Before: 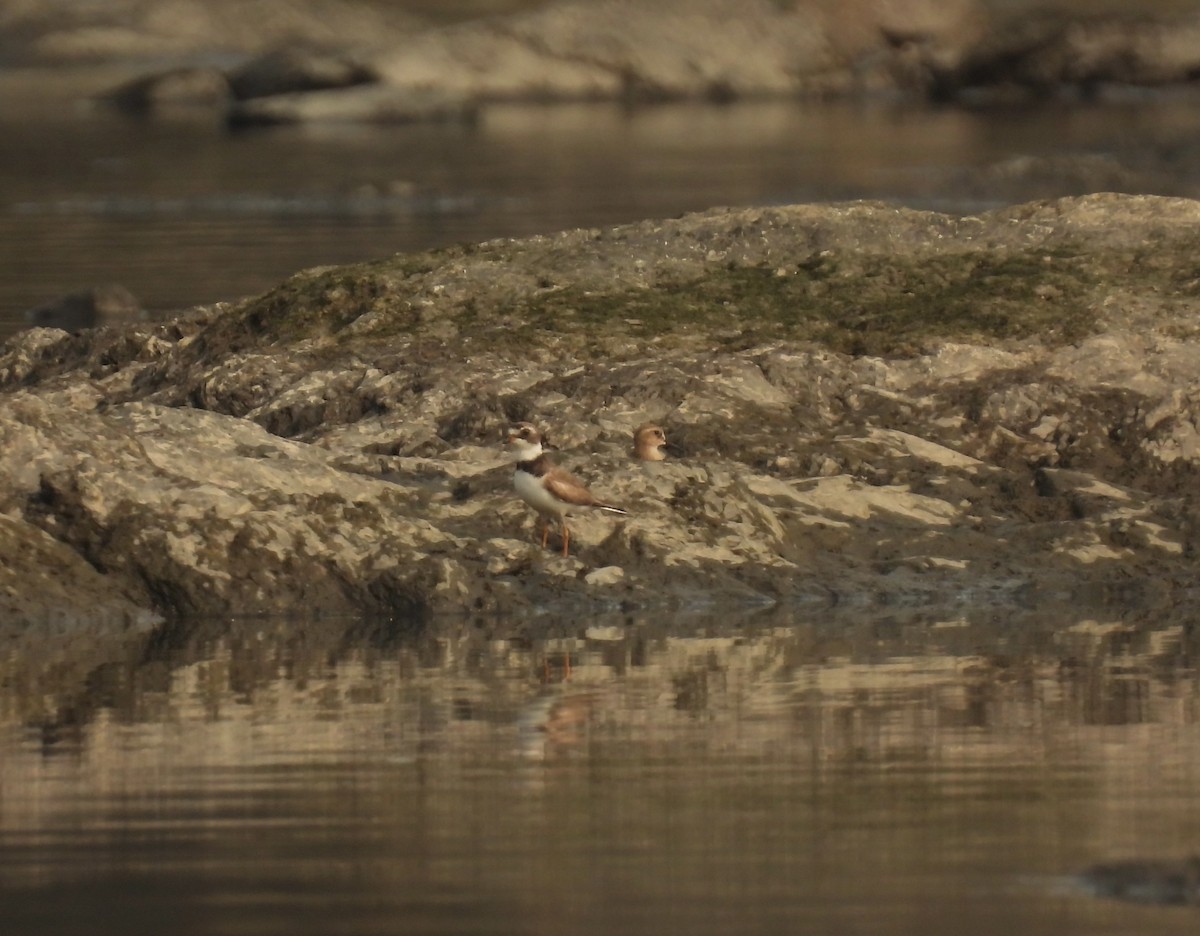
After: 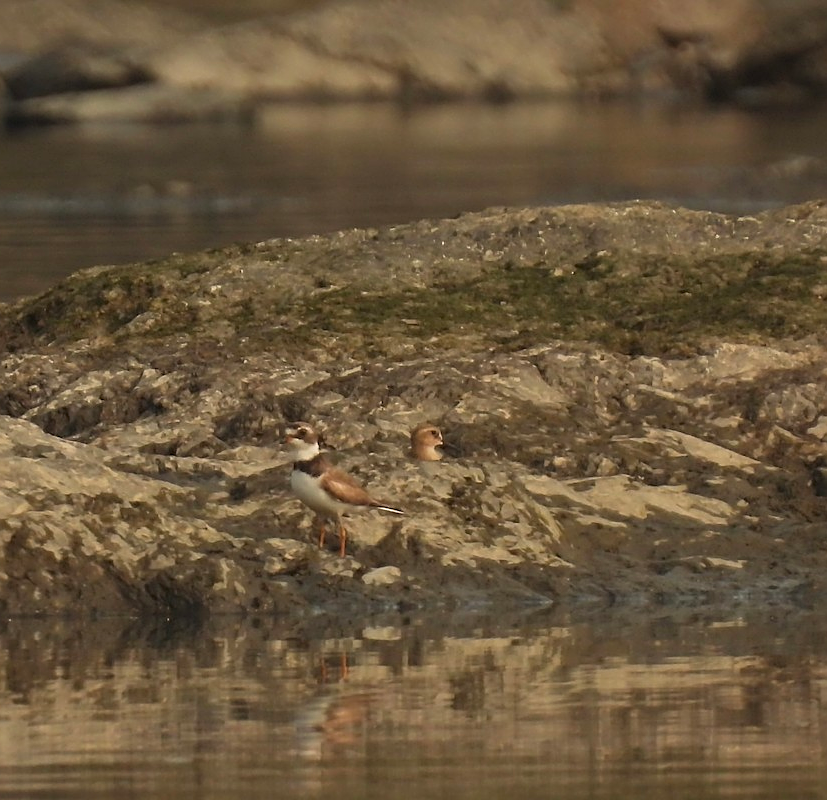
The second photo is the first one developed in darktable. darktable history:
crop: left 18.652%, right 12.406%, bottom 14.466%
sharpen: on, module defaults
